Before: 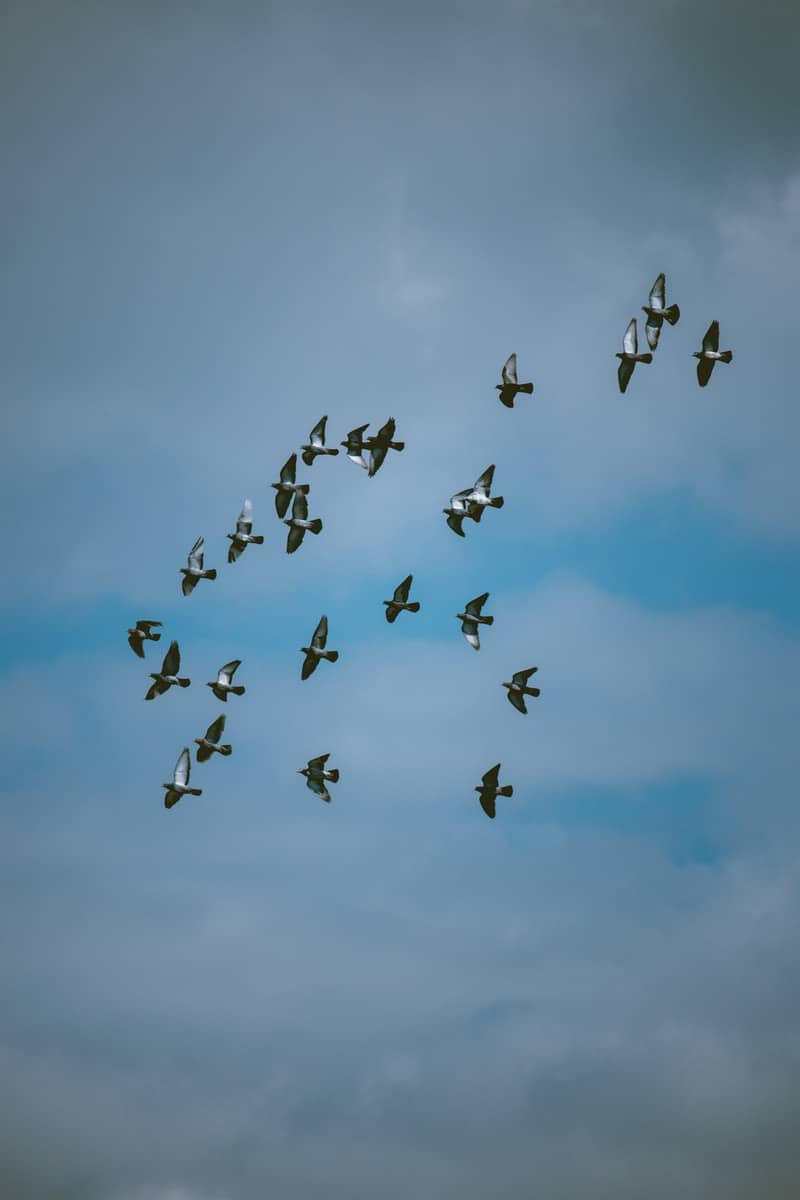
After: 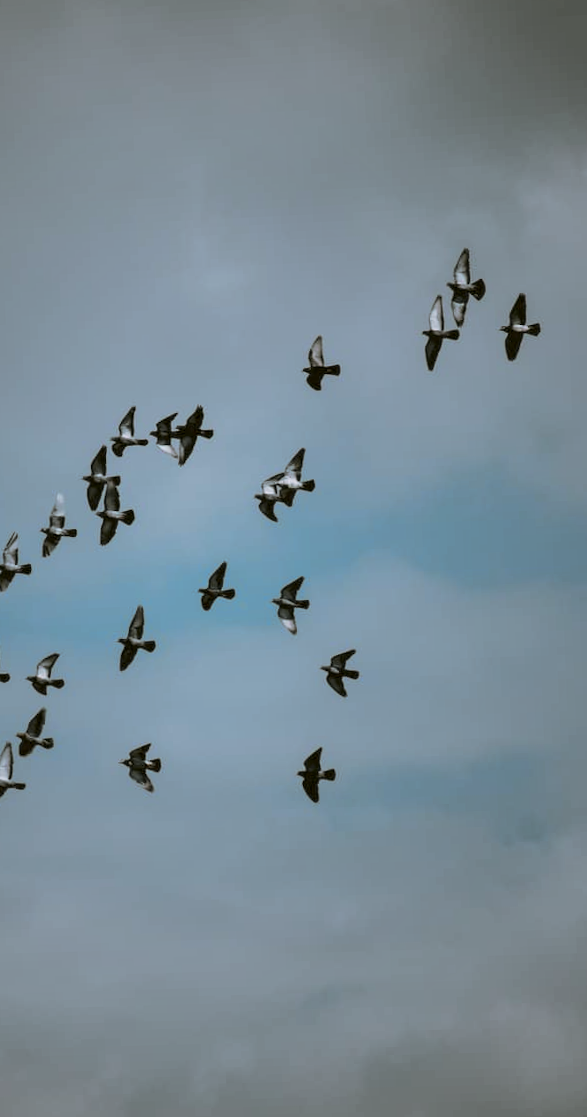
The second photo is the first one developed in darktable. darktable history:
crop and rotate: left 24.034%, top 2.838%, right 6.406%, bottom 6.299%
tone curve: curves: ch0 [(0, 0.018) (0.036, 0.038) (0.15, 0.131) (0.27, 0.247) (0.528, 0.554) (0.761, 0.761) (1, 0.919)]; ch1 [(0, 0) (0.179, 0.173) (0.322, 0.32) (0.429, 0.431) (0.502, 0.5) (0.519, 0.522) (0.562, 0.588) (0.625, 0.67) (0.711, 0.745) (1, 1)]; ch2 [(0, 0) (0.29, 0.295) (0.404, 0.436) (0.497, 0.499) (0.521, 0.523) (0.561, 0.605) (0.657, 0.655) (0.712, 0.764) (1, 1)], color space Lab, independent channels, preserve colors none
shadows and highlights: shadows 43.71, white point adjustment -1.46, soften with gaussian
rotate and perspective: rotation -2.22°, lens shift (horizontal) -0.022, automatic cropping off
white balance: red 1.009, blue 1.027
split-toning: shadows › hue 46.8°, shadows › saturation 0.17, highlights › hue 316.8°, highlights › saturation 0.27, balance -51.82
exposure: black level correction 0.005, exposure 0.001 EV, compensate highlight preservation false
